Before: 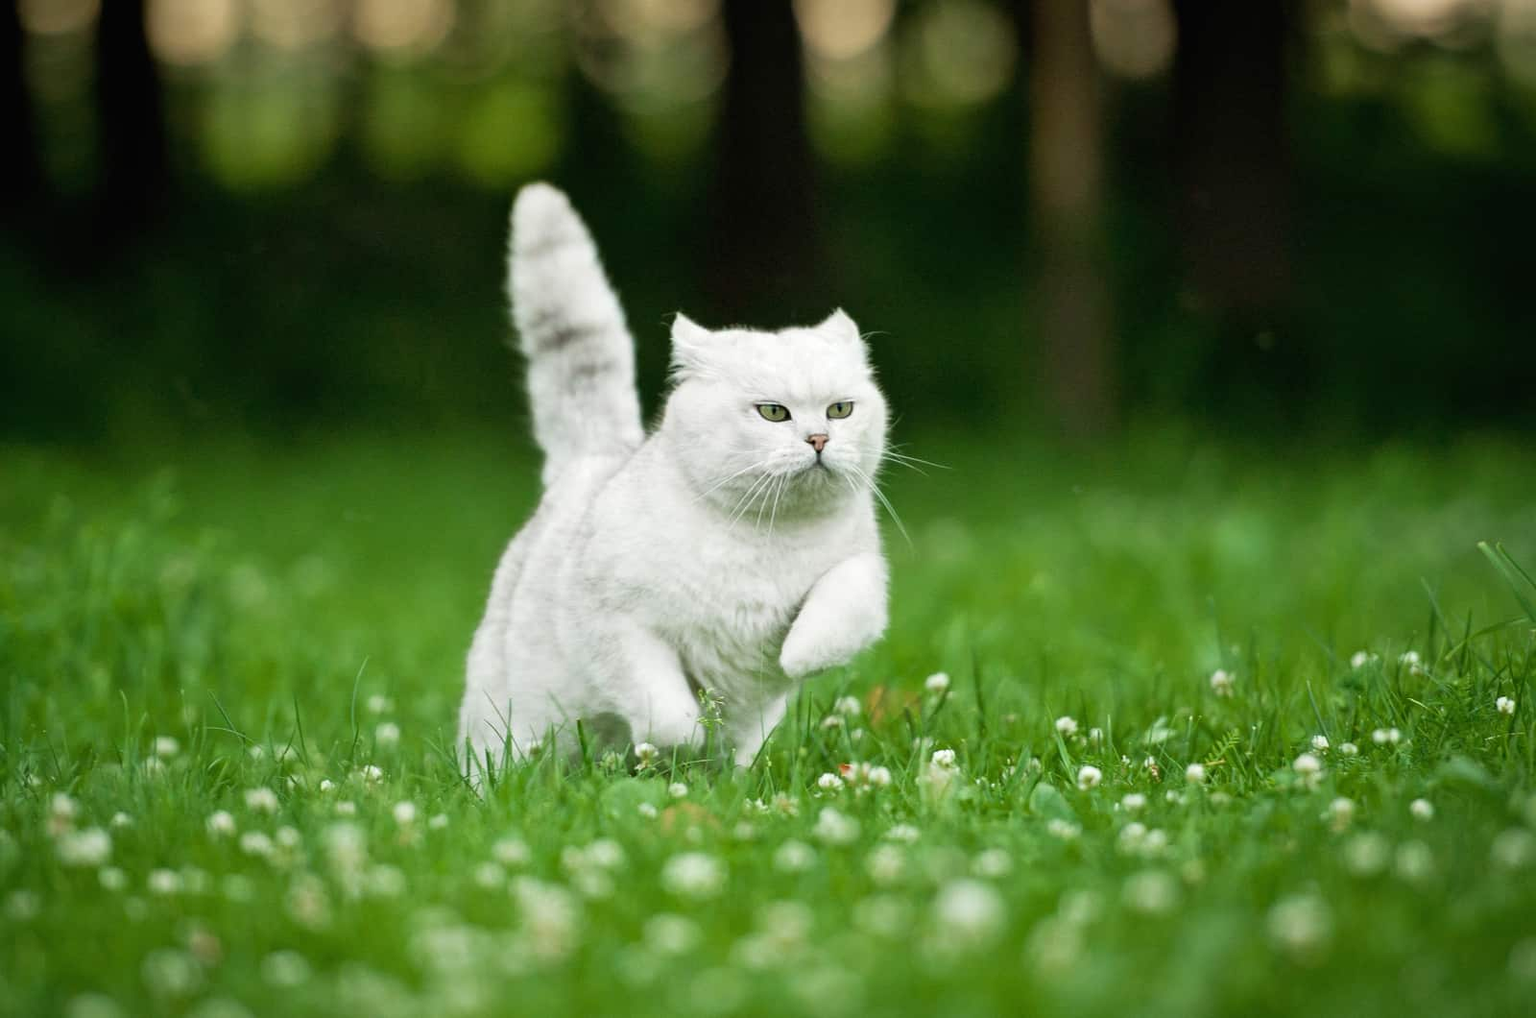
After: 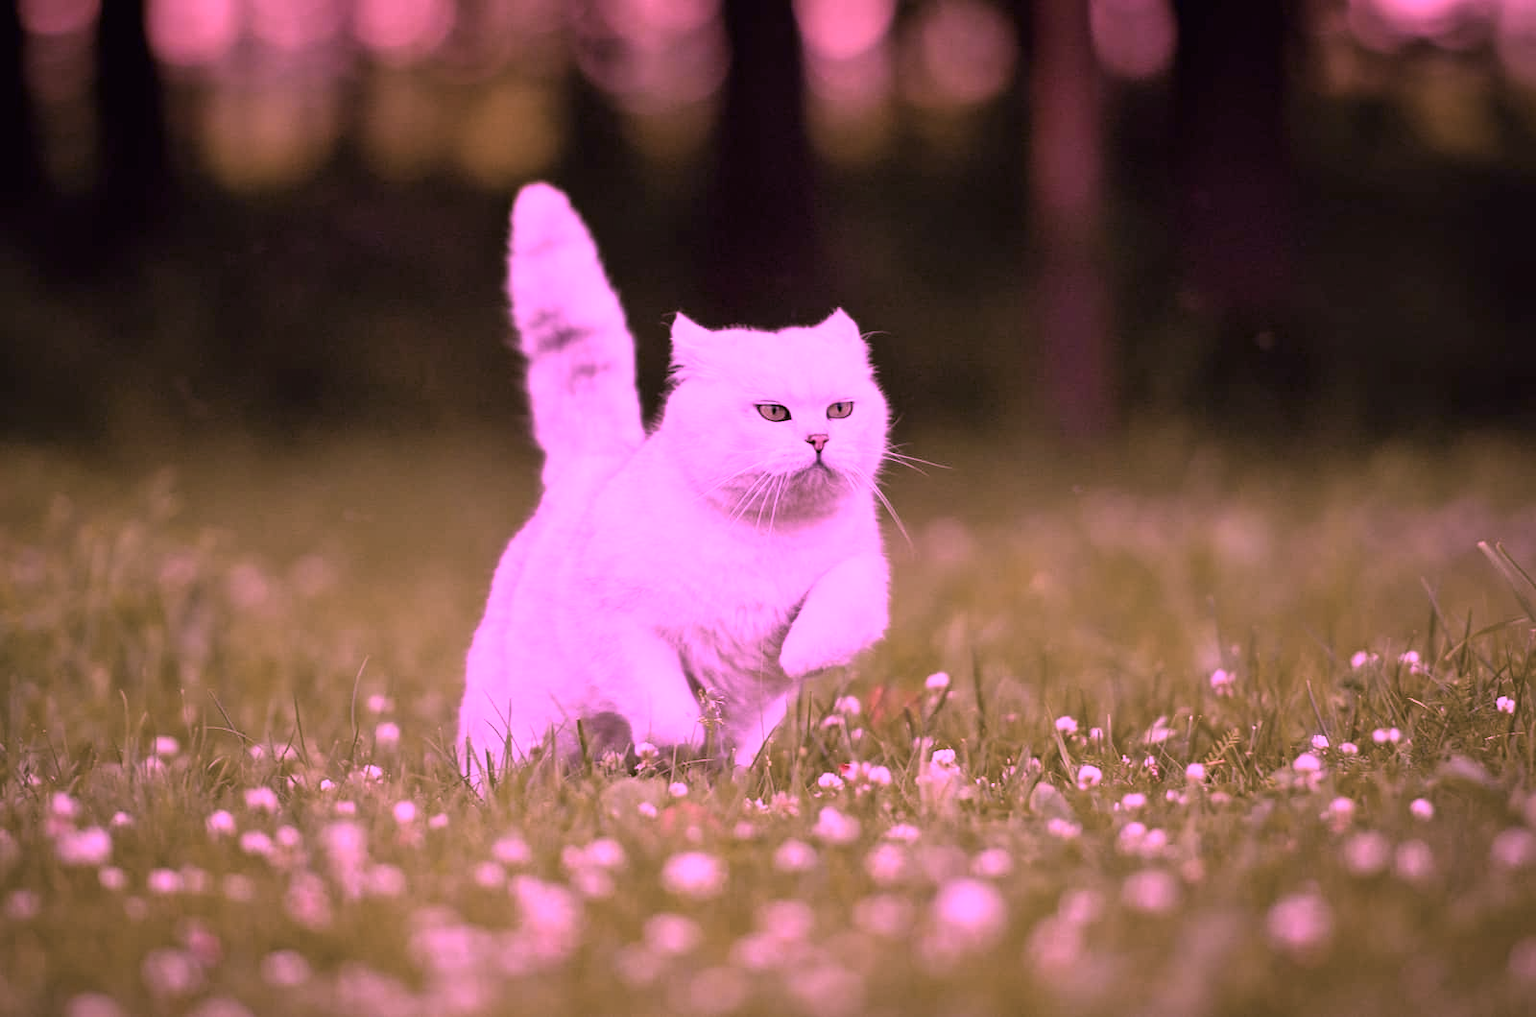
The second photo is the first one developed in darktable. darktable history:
color calibration: illuminant custom, x 0.262, y 0.519, temperature 7030.03 K
